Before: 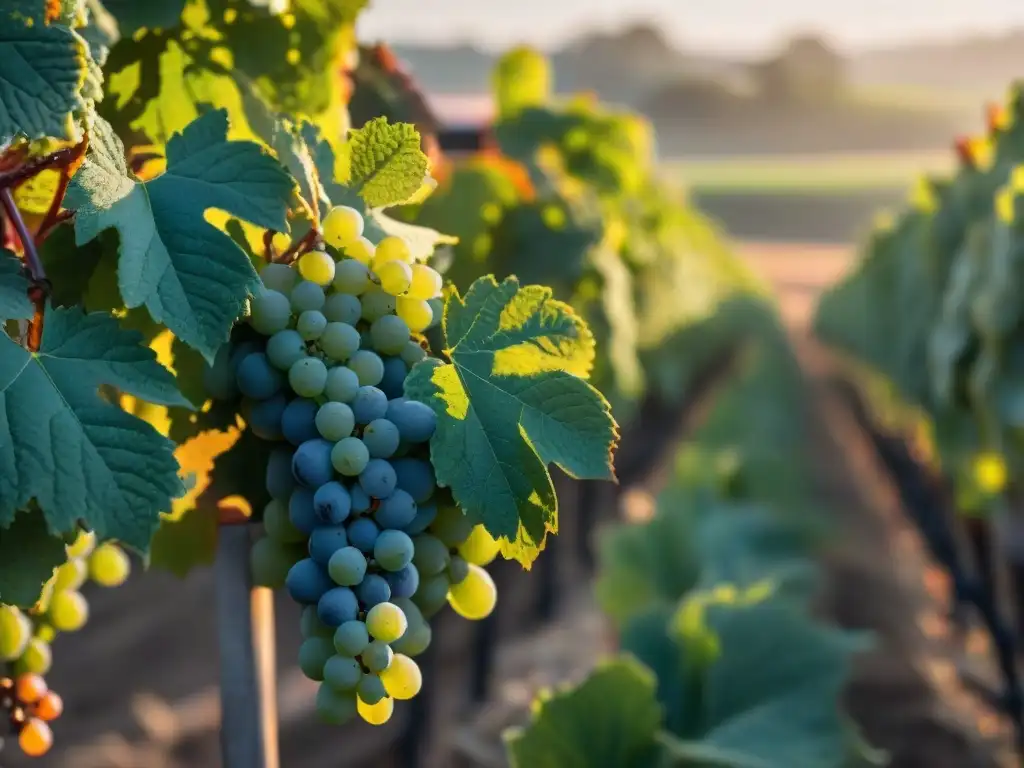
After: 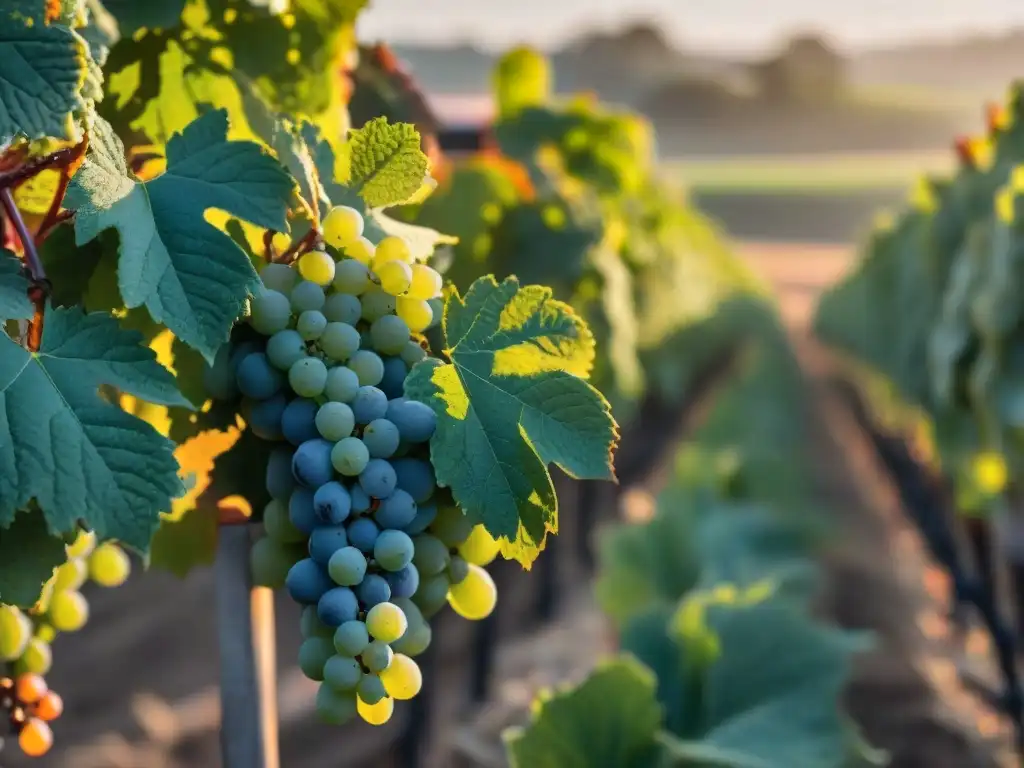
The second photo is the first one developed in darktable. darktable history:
shadows and highlights: shadows color adjustment 98.01%, highlights color adjustment 58.04%, soften with gaussian
